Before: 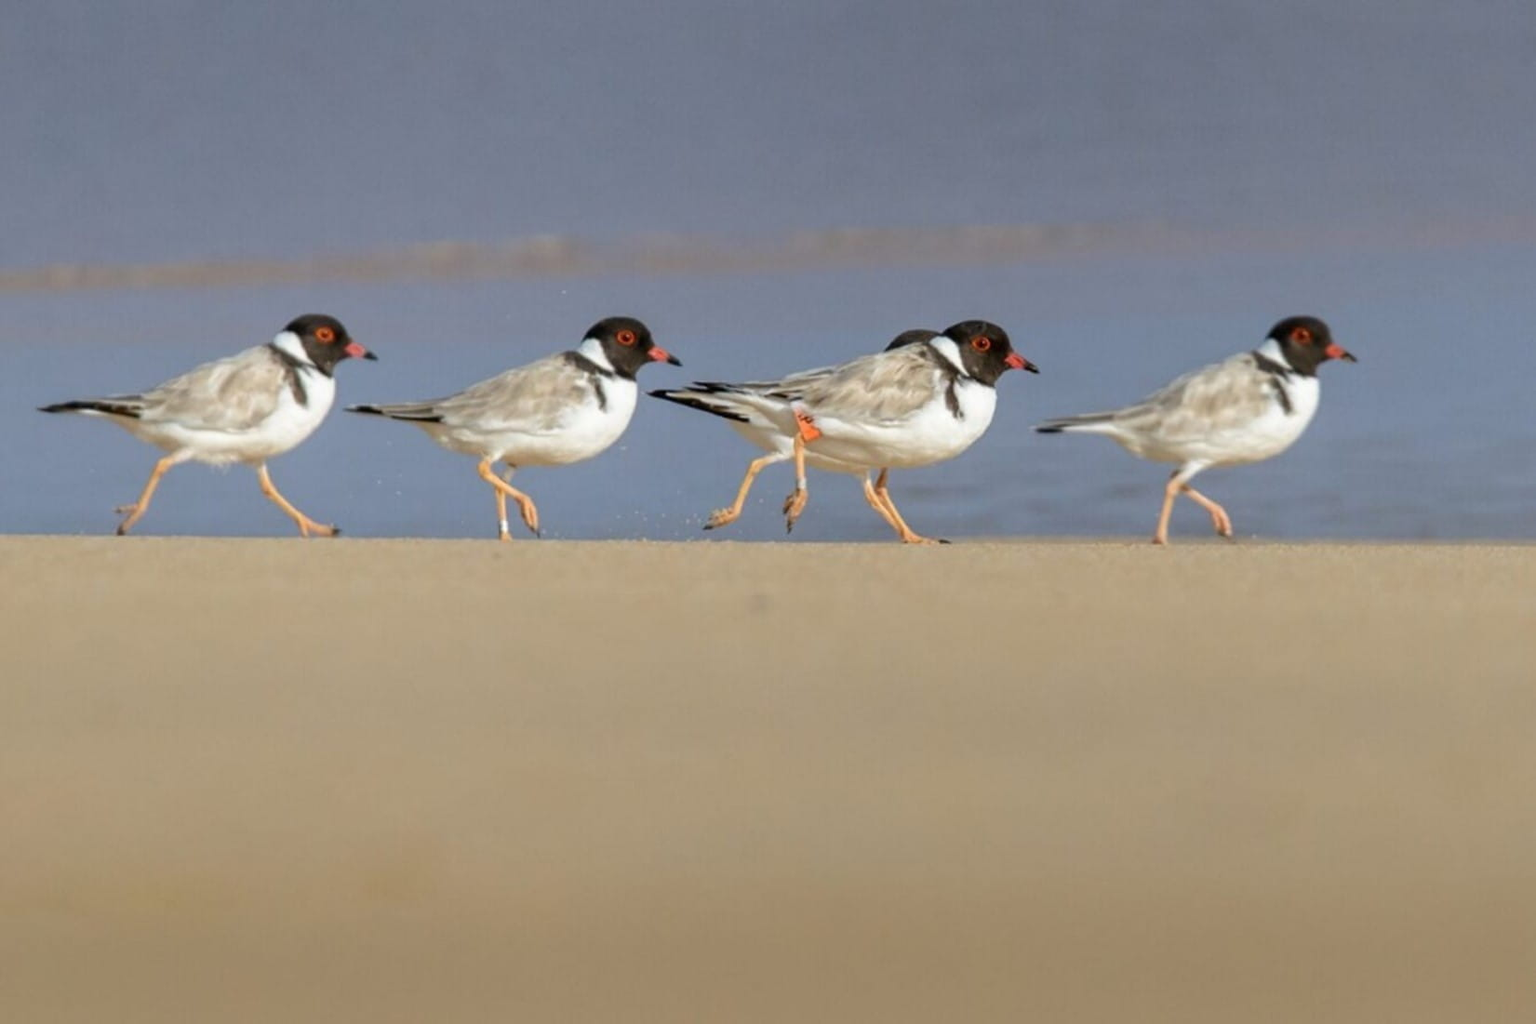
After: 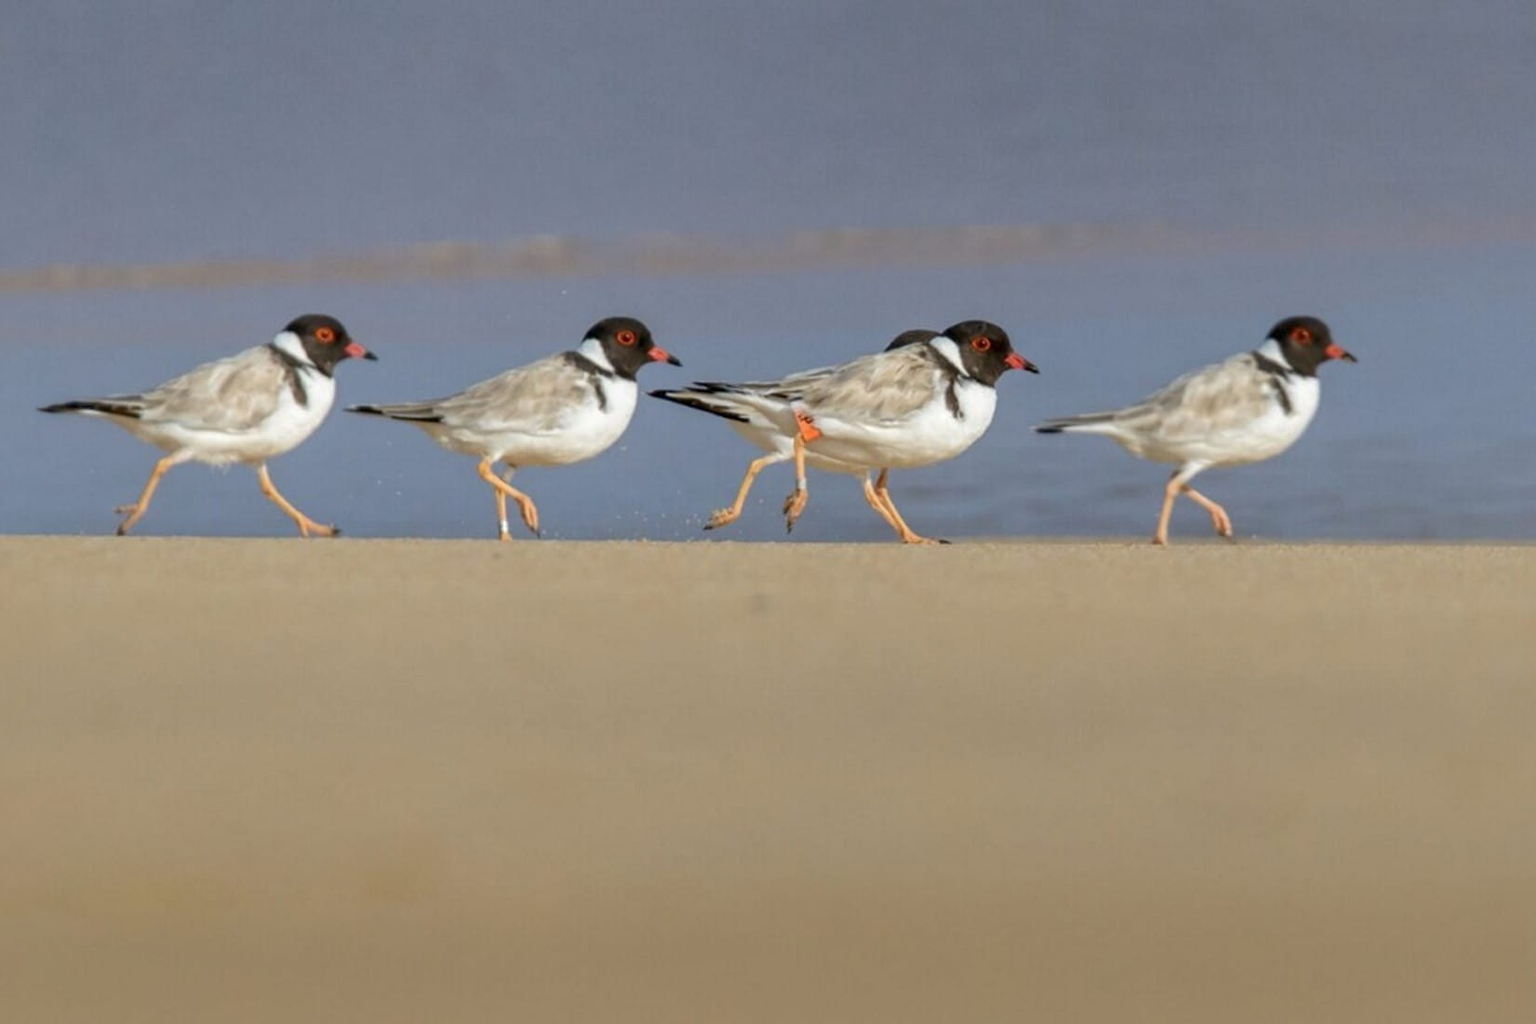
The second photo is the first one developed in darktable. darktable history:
local contrast: highlights 62%, shadows 105%, detail 107%, midtone range 0.528
shadows and highlights: on, module defaults
